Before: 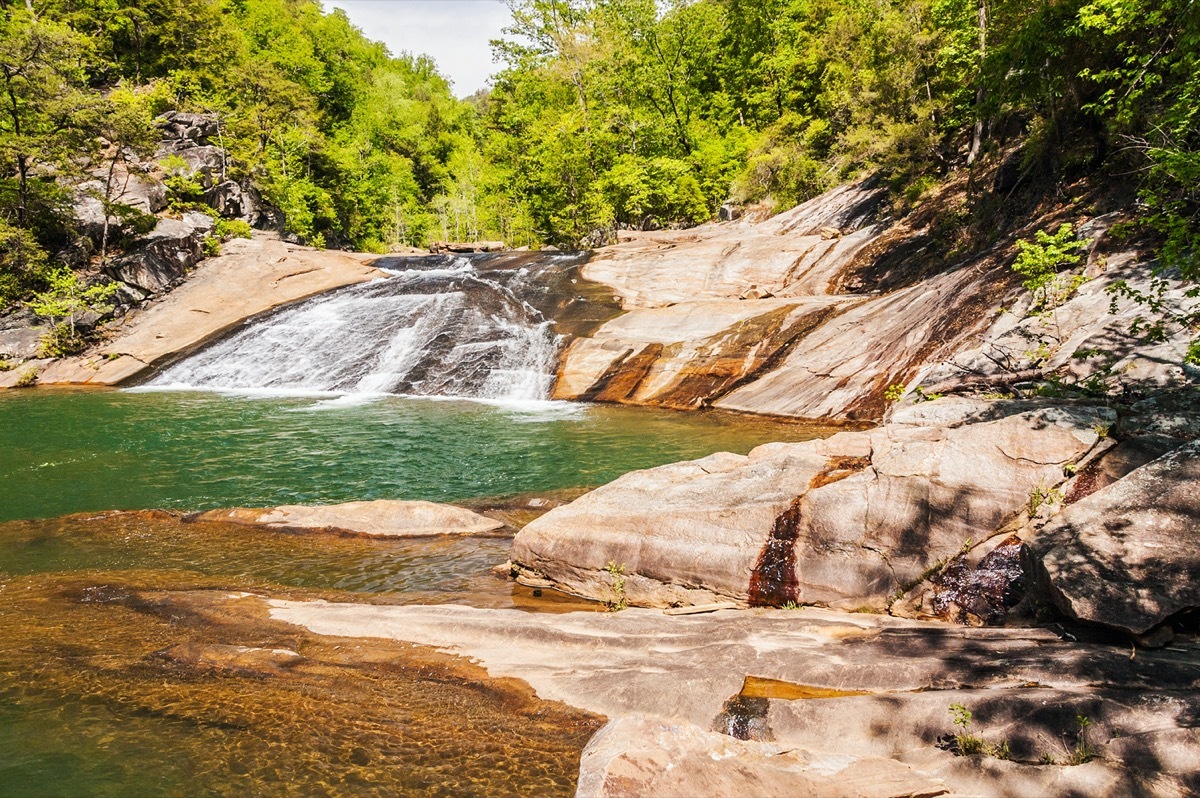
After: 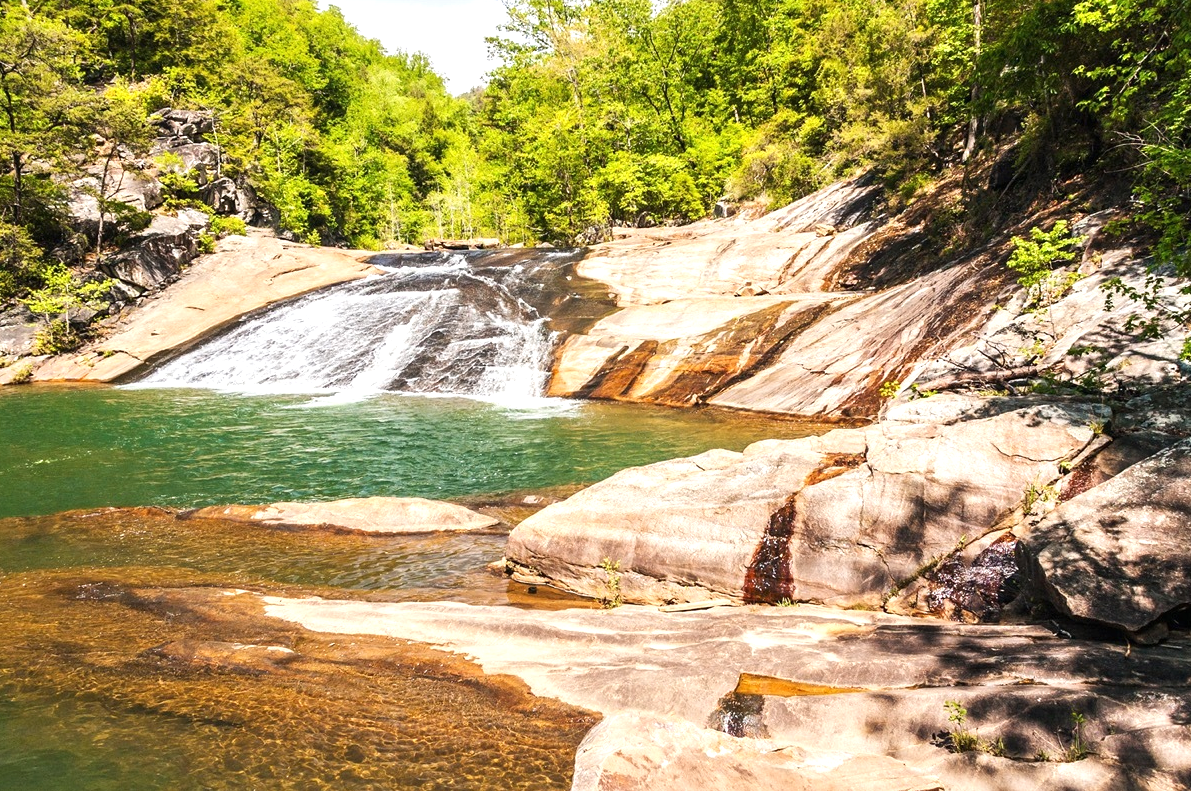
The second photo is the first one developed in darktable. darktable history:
white balance: red 1, blue 1
crop: left 0.434%, top 0.485%, right 0.244%, bottom 0.386%
exposure: black level correction 0, exposure 0.5 EV, compensate highlight preservation false
